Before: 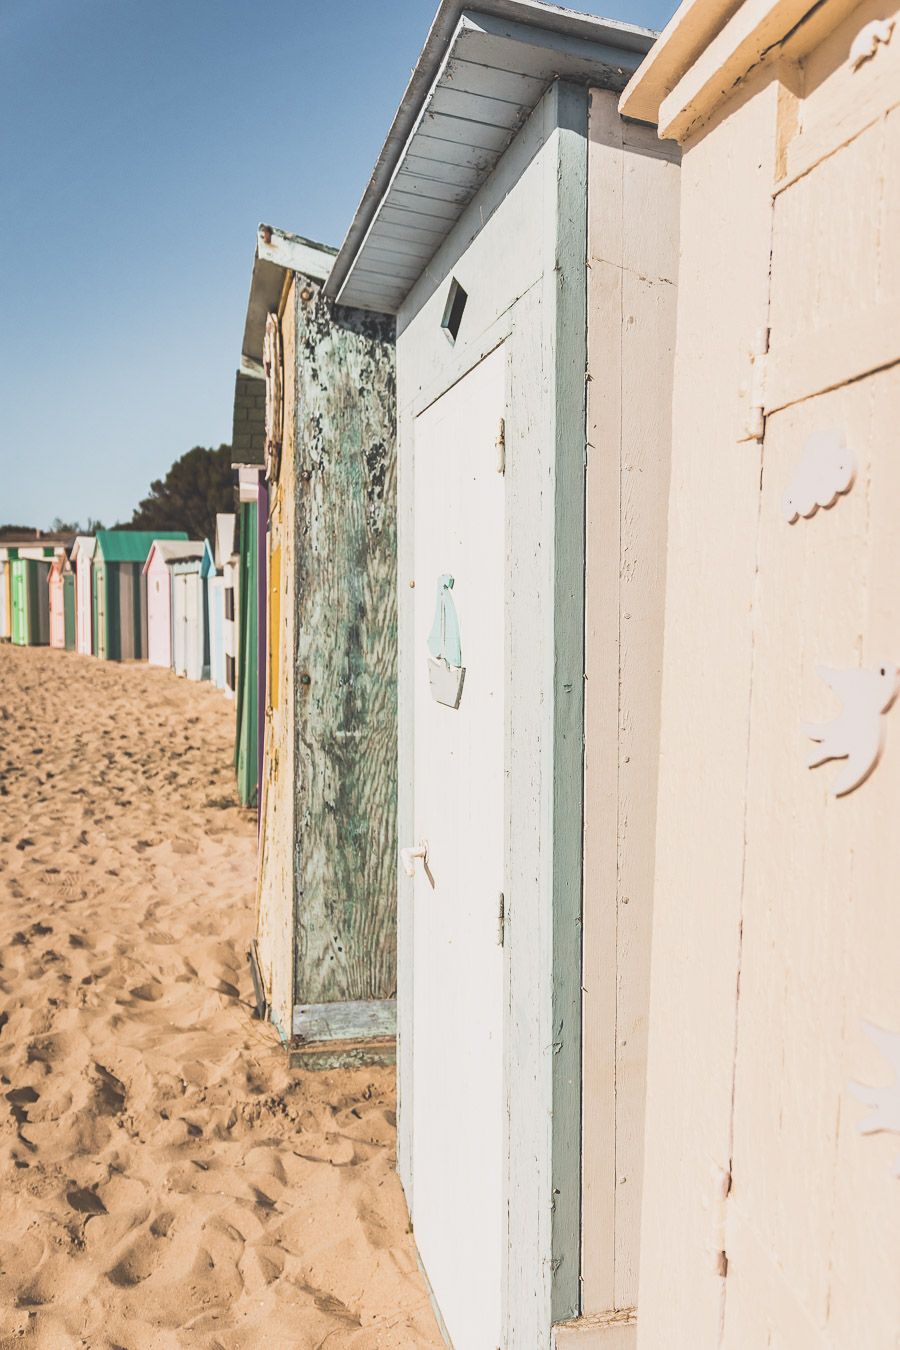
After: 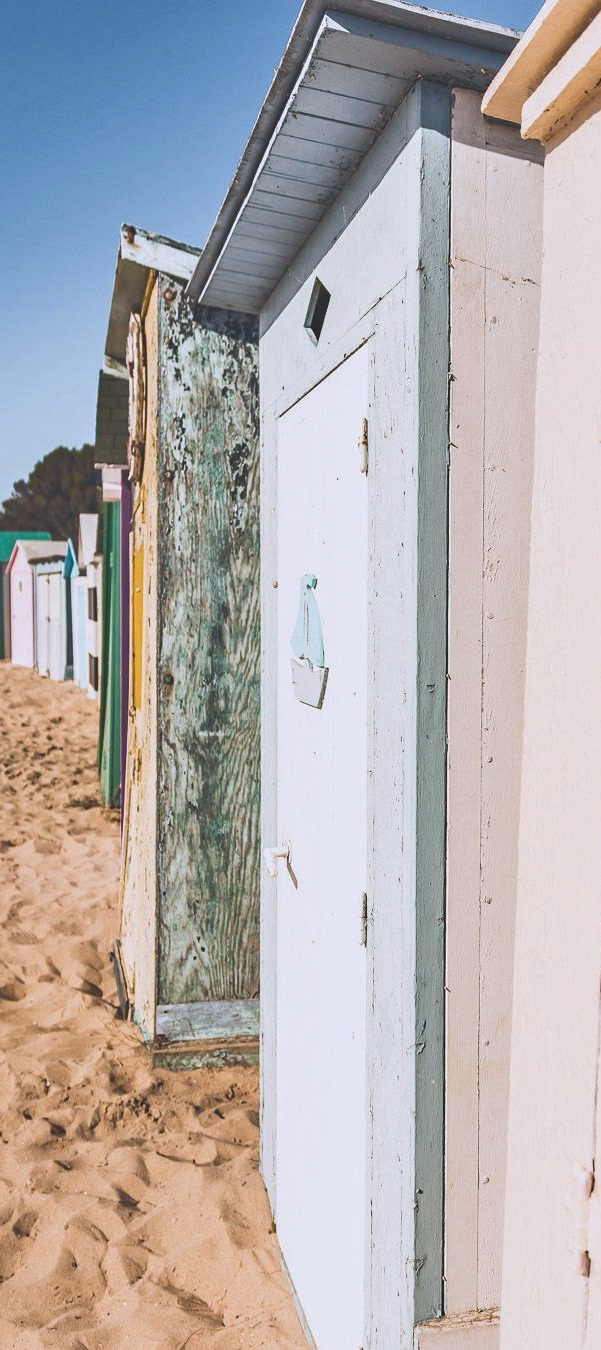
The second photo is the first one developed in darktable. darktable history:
tone equalizer: -7 EV 0.146 EV, -6 EV 0.571 EV, -5 EV 1.15 EV, -4 EV 1.29 EV, -3 EV 1.18 EV, -2 EV 0.6 EV, -1 EV 0.152 EV
color calibration: illuminant as shot in camera, x 0.358, y 0.373, temperature 4628.91 K
contrast brightness saturation: contrast 0.066, brightness -0.139, saturation 0.116
crop and rotate: left 15.278%, right 17.861%
